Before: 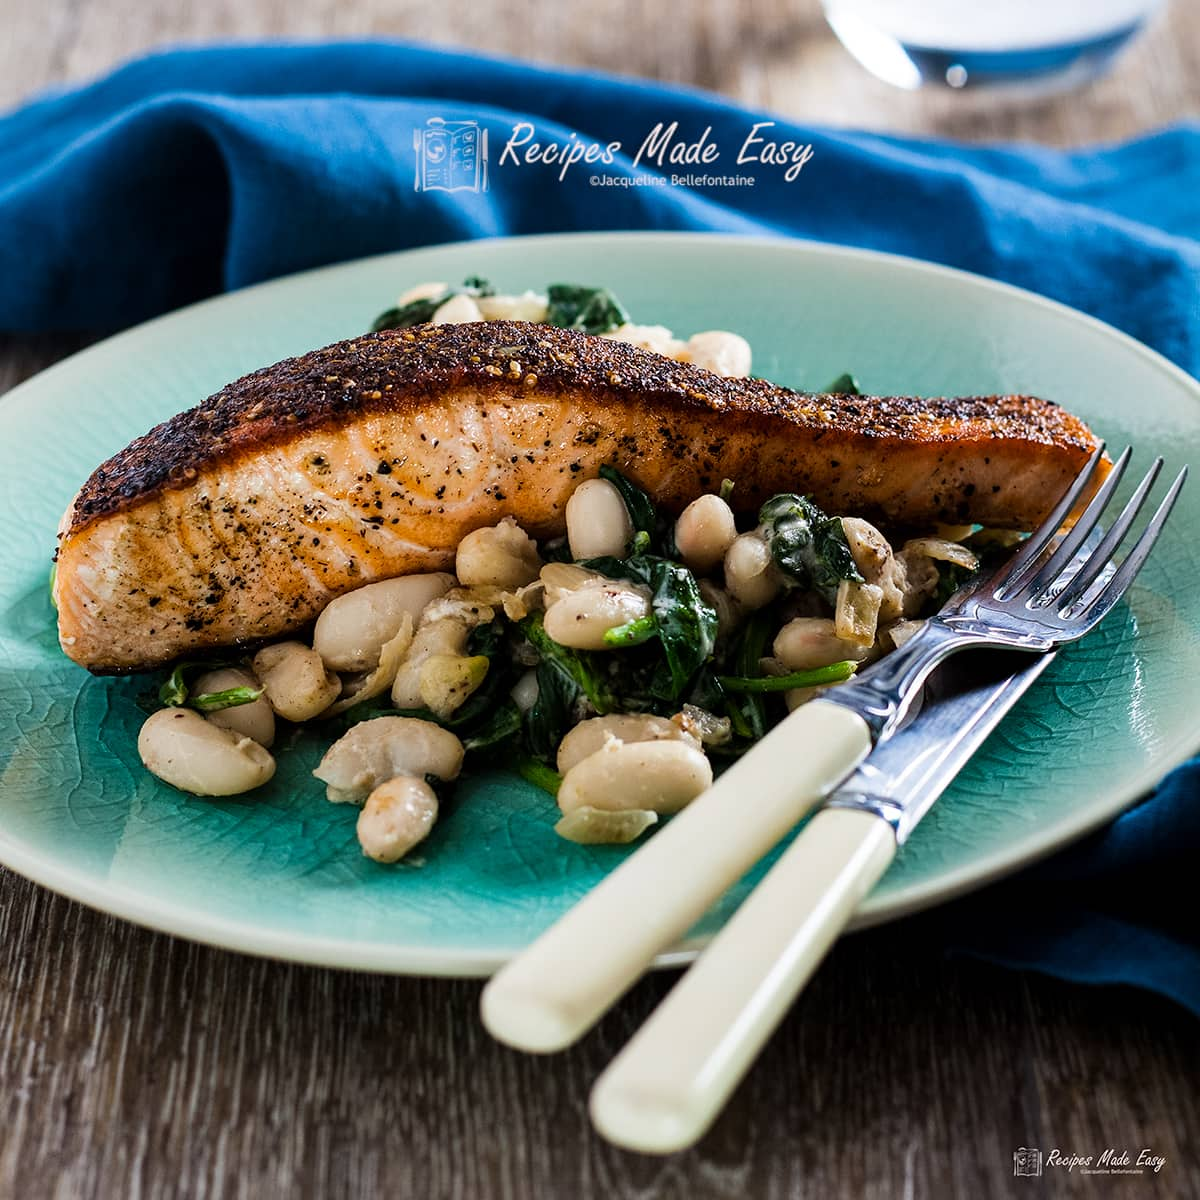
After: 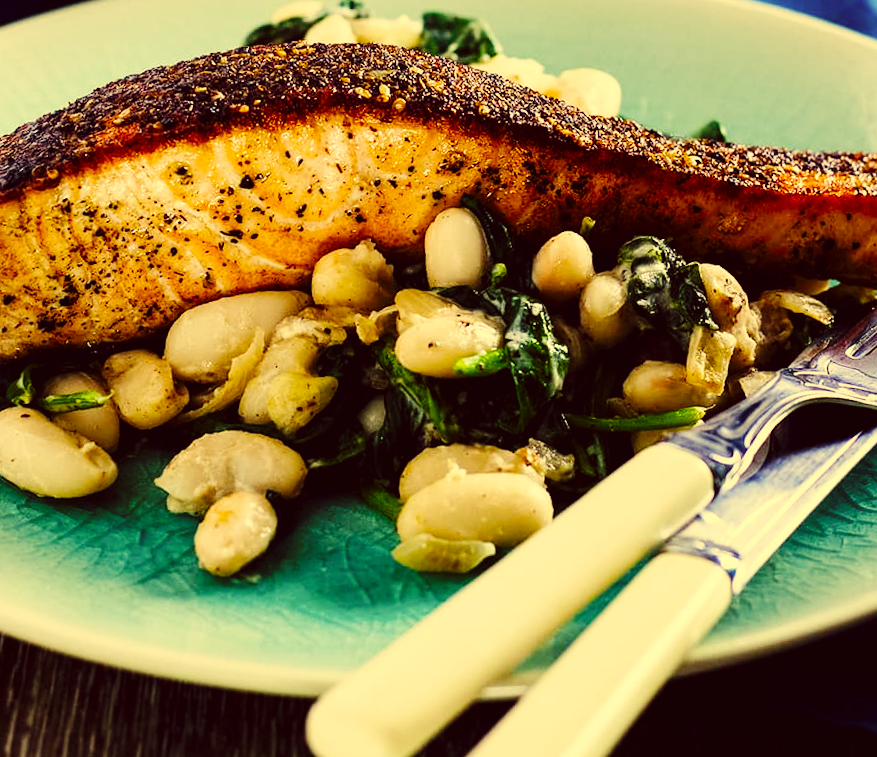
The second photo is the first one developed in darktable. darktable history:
crop and rotate: angle -3.96°, left 9.754%, top 20.838%, right 12.291%, bottom 11.796%
base curve: curves: ch0 [(0, 0) (0.036, 0.025) (0.121, 0.166) (0.206, 0.329) (0.605, 0.79) (1, 1)], preserve colors none
color correction: highlights a* -0.414, highlights b* 39.64, shadows a* 9.84, shadows b* -0.883
